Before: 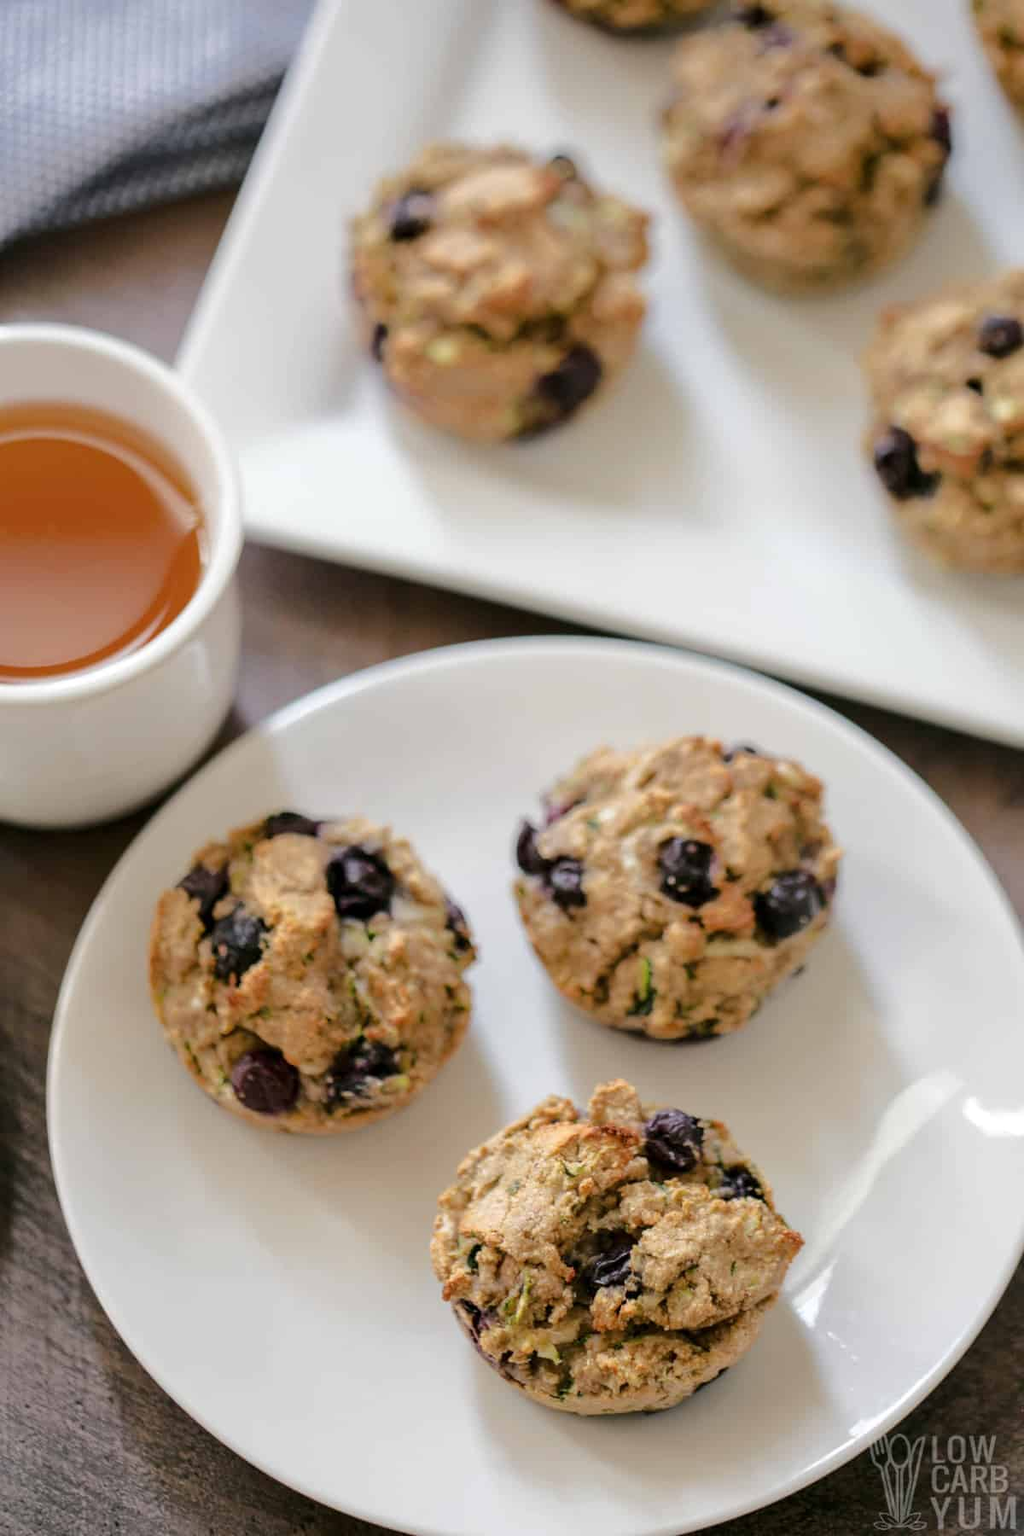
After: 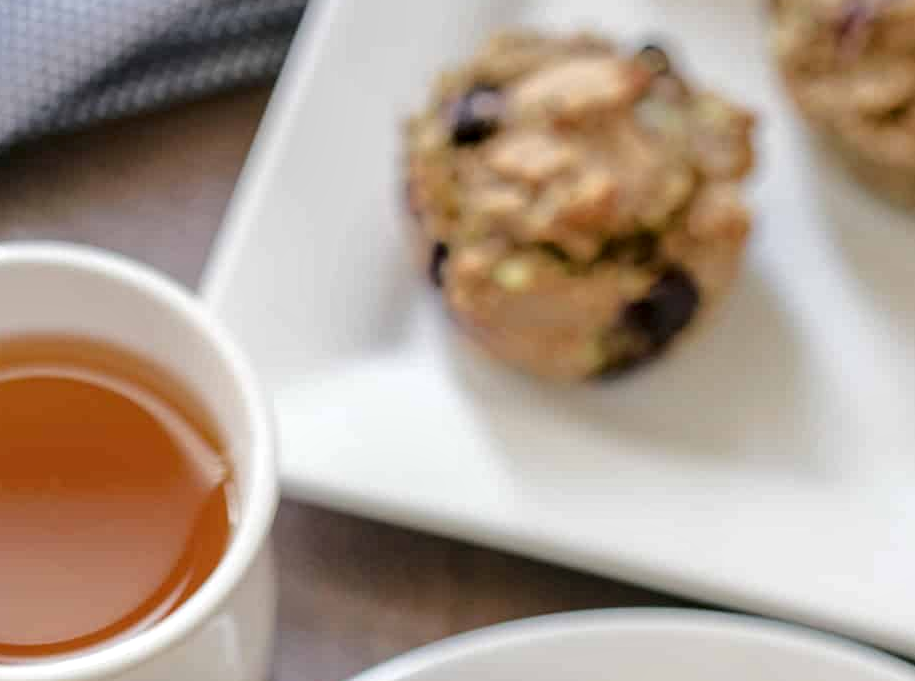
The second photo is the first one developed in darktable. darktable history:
crop: left 0.522%, top 7.641%, right 23.167%, bottom 54.504%
local contrast: on, module defaults
